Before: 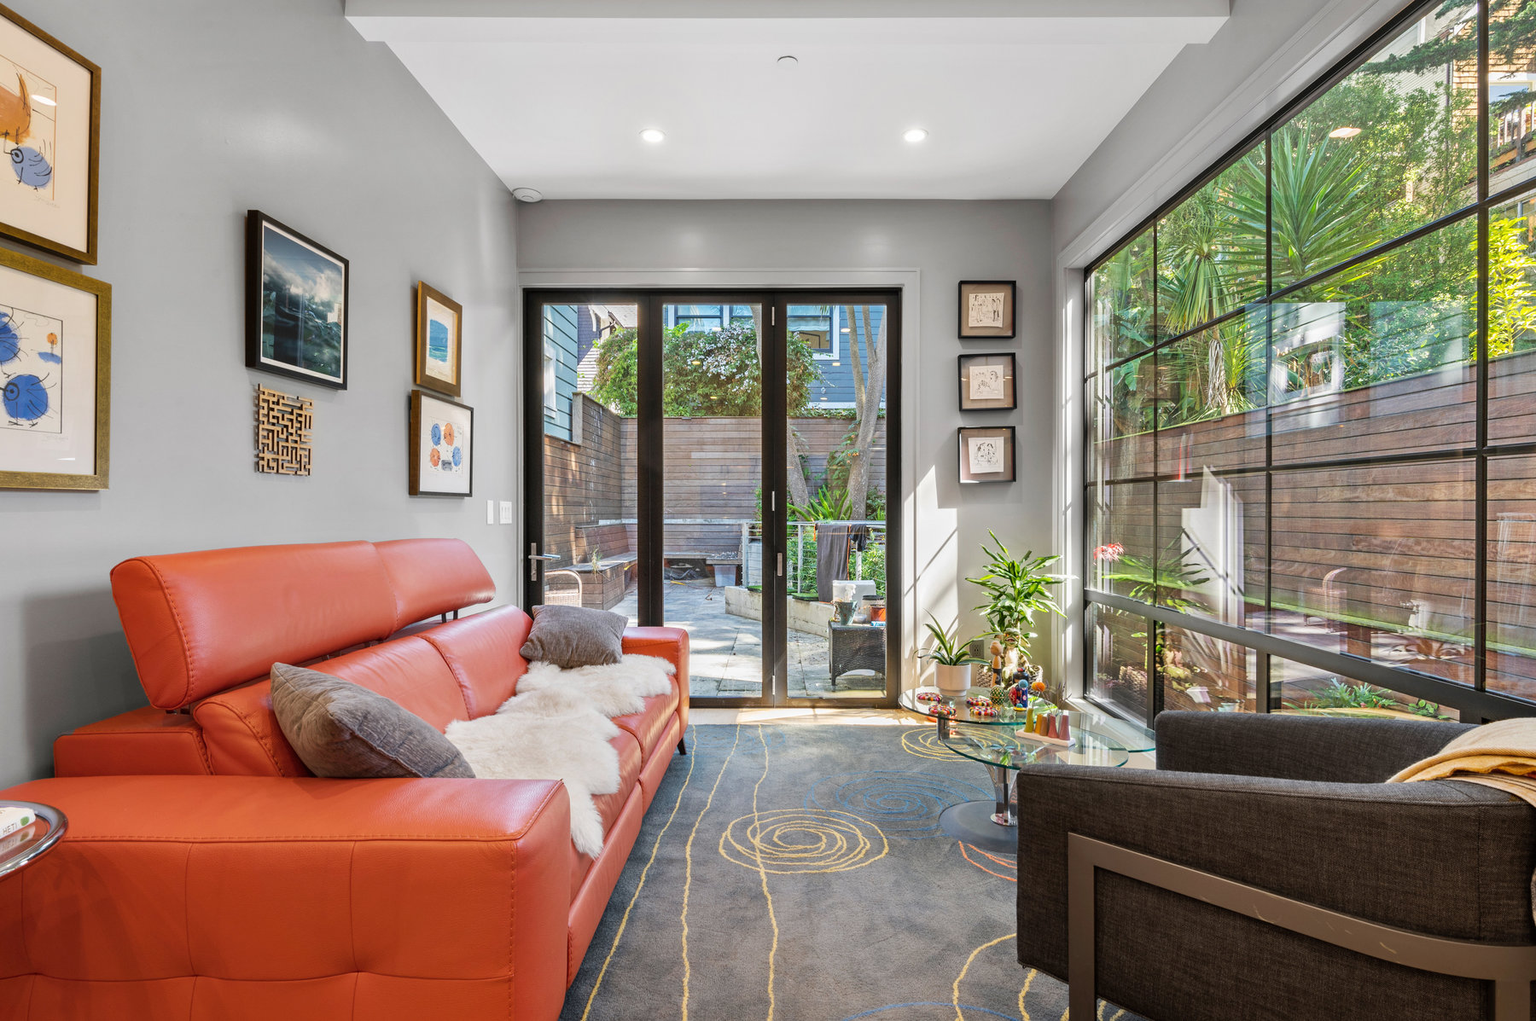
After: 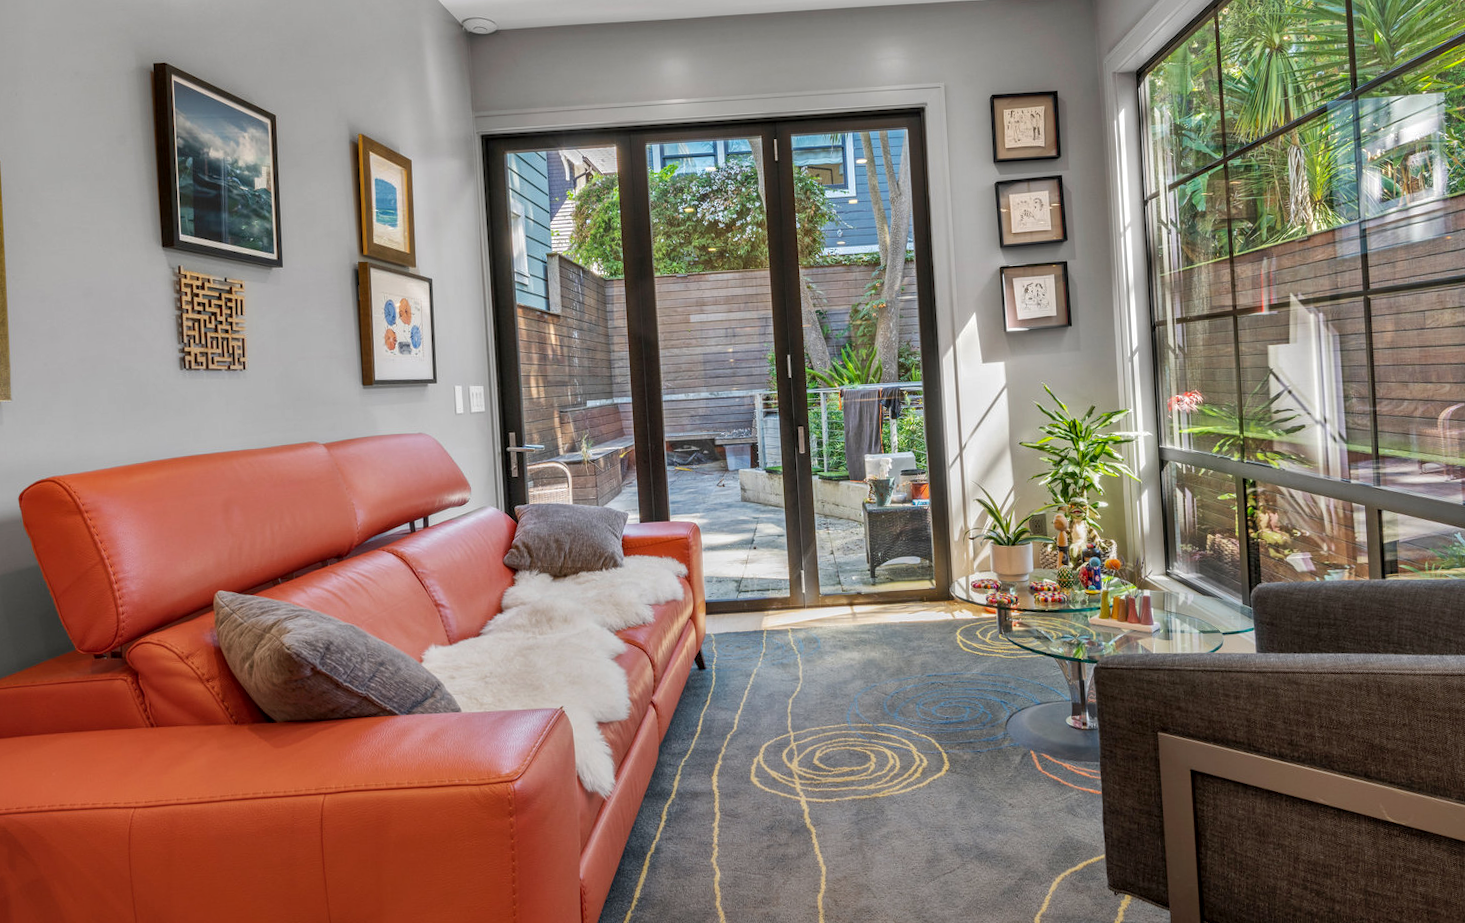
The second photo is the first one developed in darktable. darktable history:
crop and rotate: left 4.842%, top 15.51%, right 10.668%
local contrast: on, module defaults
graduated density: rotation -180°, offset 24.95
shadows and highlights: on, module defaults
rotate and perspective: rotation -3.52°, crop left 0.036, crop right 0.964, crop top 0.081, crop bottom 0.919
